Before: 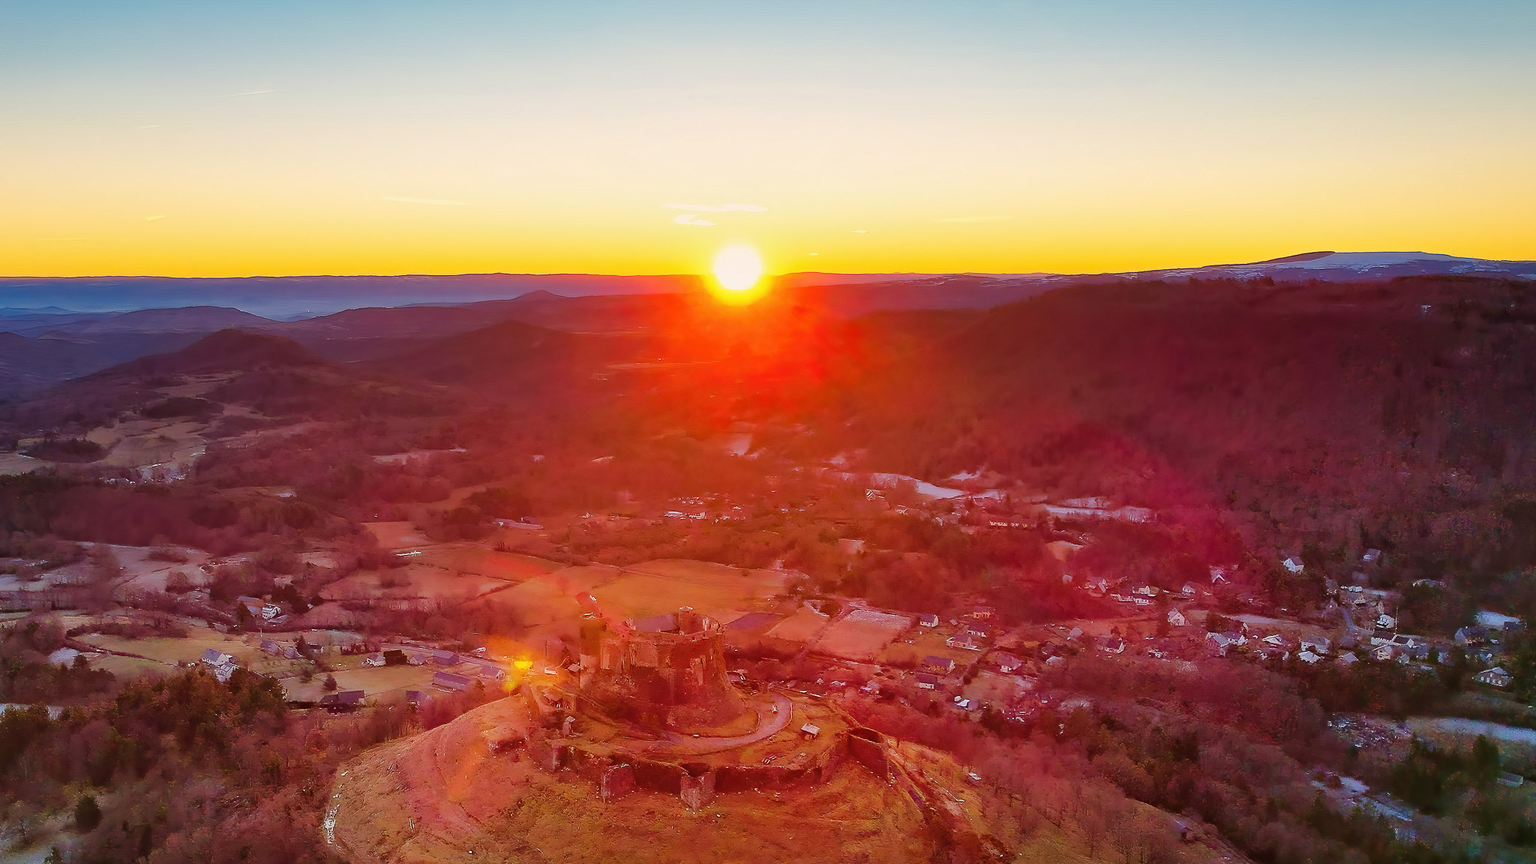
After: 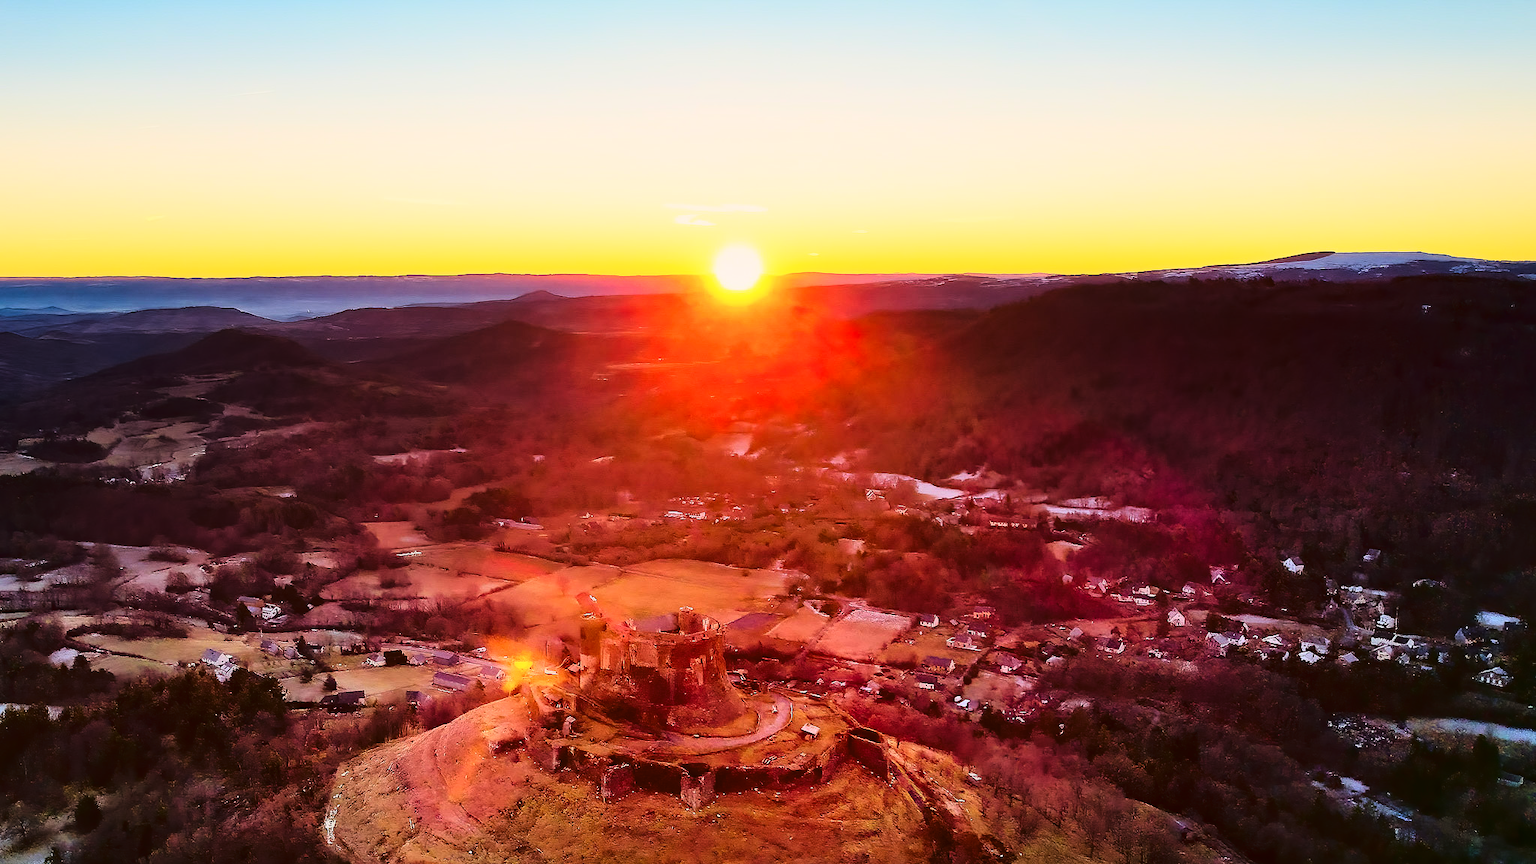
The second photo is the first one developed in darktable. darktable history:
tone curve: curves: ch0 [(0, 0.014) (0.17, 0.099) (0.392, 0.438) (0.725, 0.828) (0.872, 0.918) (1, 0.981)]; ch1 [(0, 0) (0.402, 0.36) (0.488, 0.466) (0.5, 0.499) (0.515, 0.515) (0.574, 0.595) (0.619, 0.65) (0.701, 0.725) (1, 1)]; ch2 [(0, 0) (0.432, 0.422) (0.486, 0.49) (0.503, 0.503) (0.523, 0.554) (0.562, 0.606) (0.644, 0.694) (0.717, 0.753) (1, 0.991)], color space Lab, linked channels, preserve colors none
exposure: compensate highlight preservation false
contrast brightness saturation: contrast 0.223
